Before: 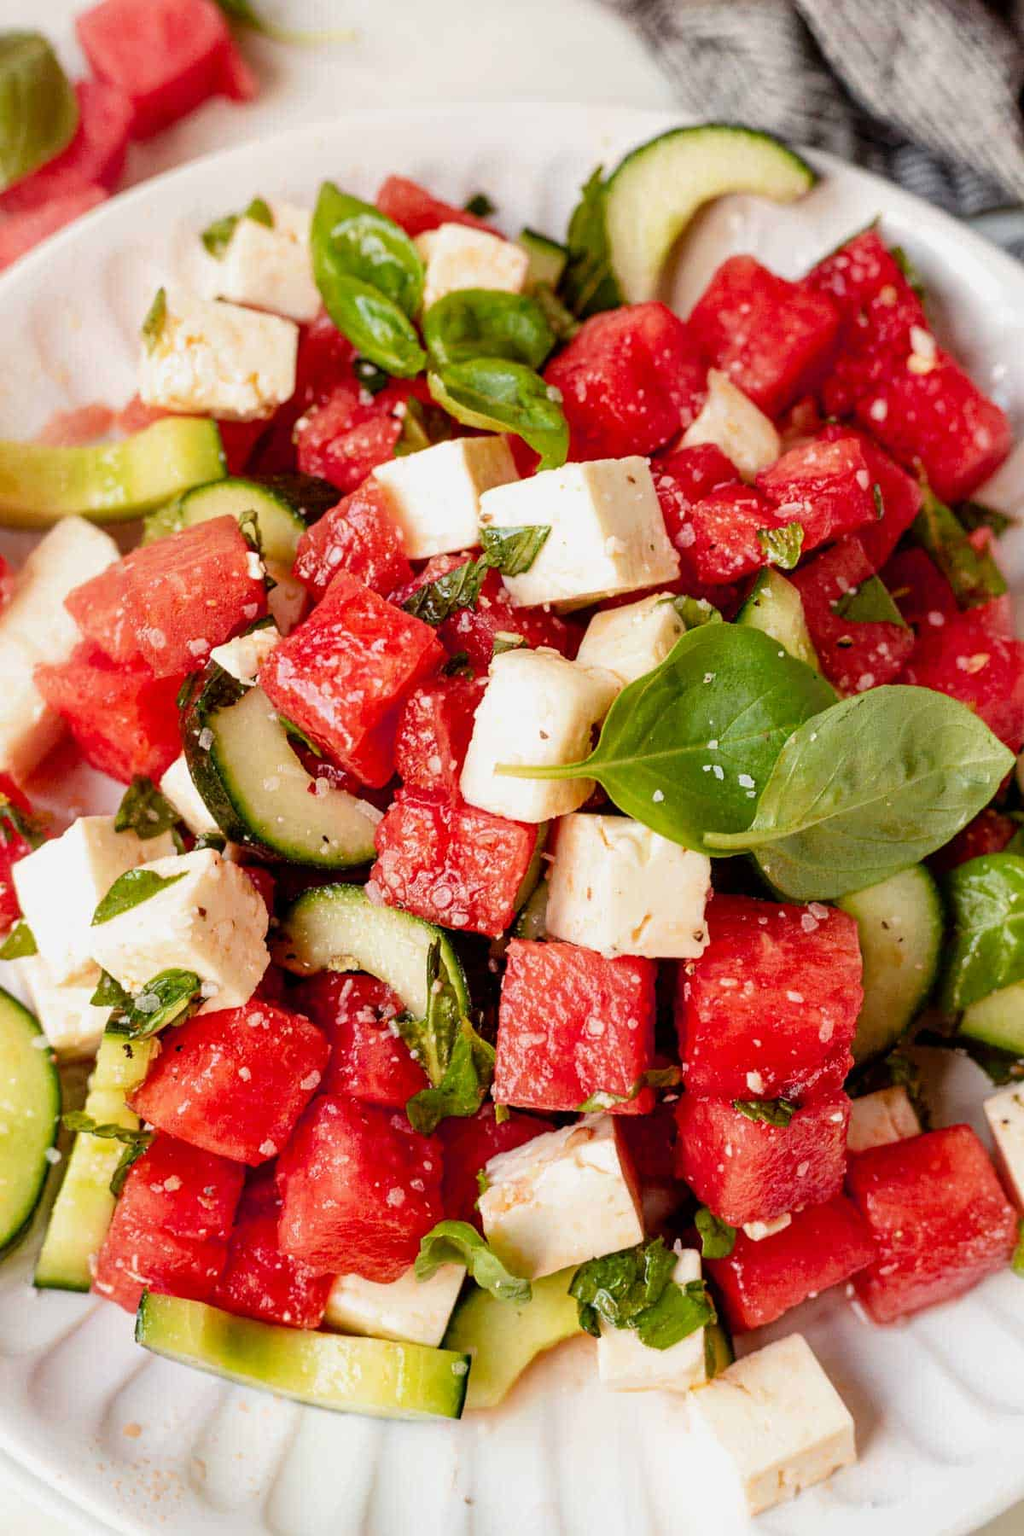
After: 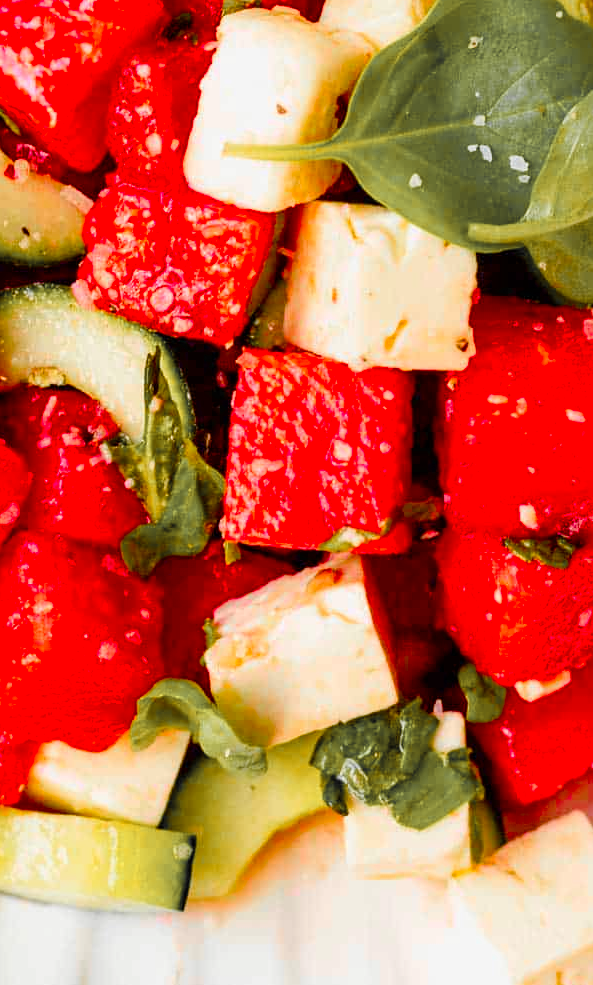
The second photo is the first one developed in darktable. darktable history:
color zones: curves: ch1 [(0, 0.679) (0.143, 0.647) (0.286, 0.261) (0.378, -0.011) (0.571, 0.396) (0.714, 0.399) (0.857, 0.406) (1, 0.679)]
contrast brightness saturation: contrast 0.1, brightness 0.03, saturation 0.09
bloom: size 3%, threshold 100%, strength 0%
color balance rgb: perceptual saturation grading › global saturation 20%, perceptual saturation grading › highlights -25%, perceptual saturation grading › shadows 25%, global vibrance 50%
crop: left 29.672%, top 41.786%, right 20.851%, bottom 3.487%
